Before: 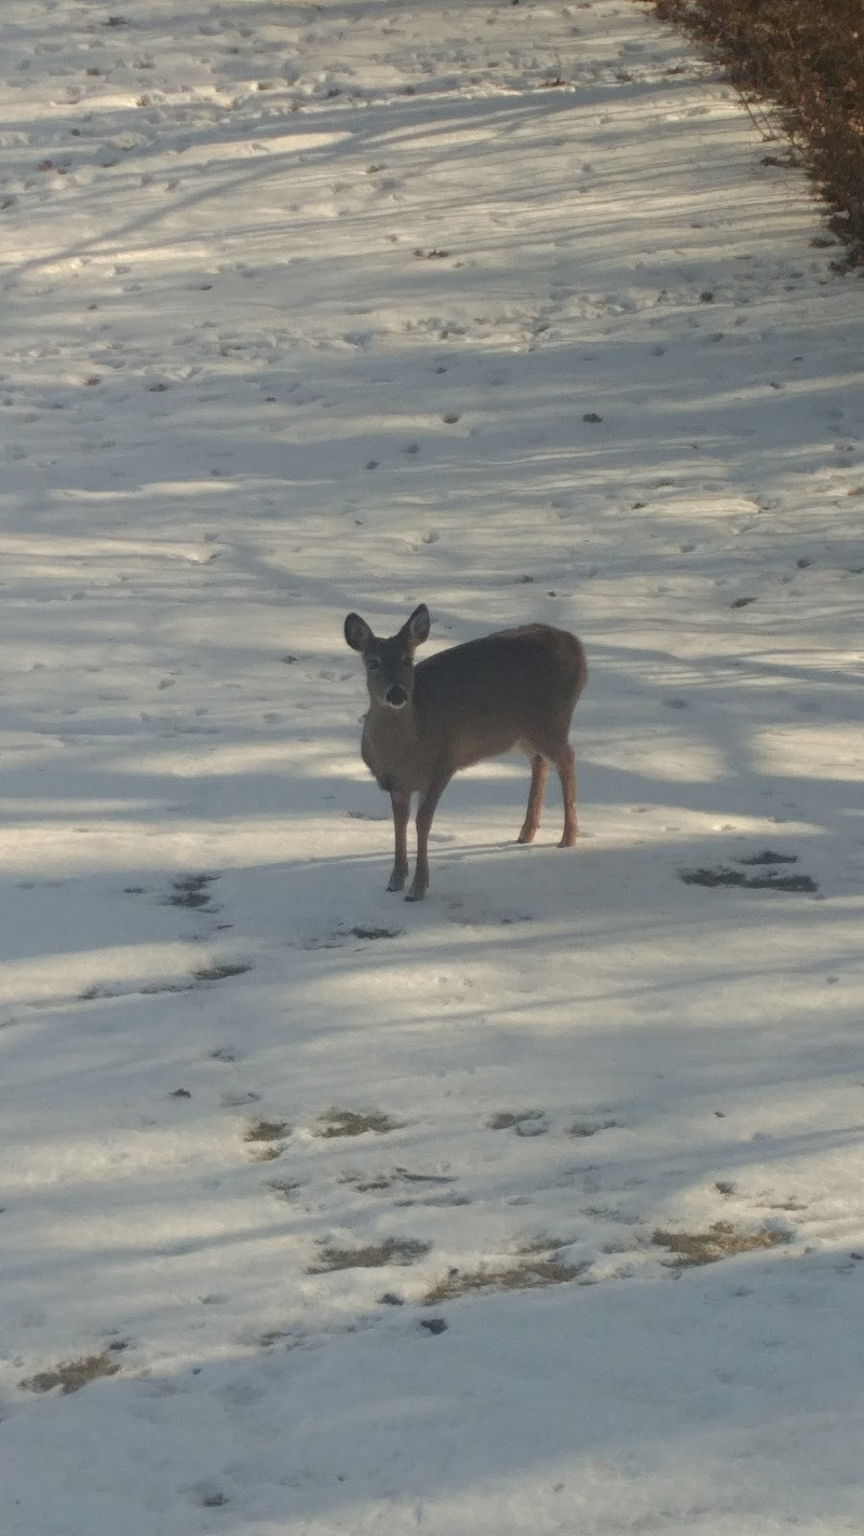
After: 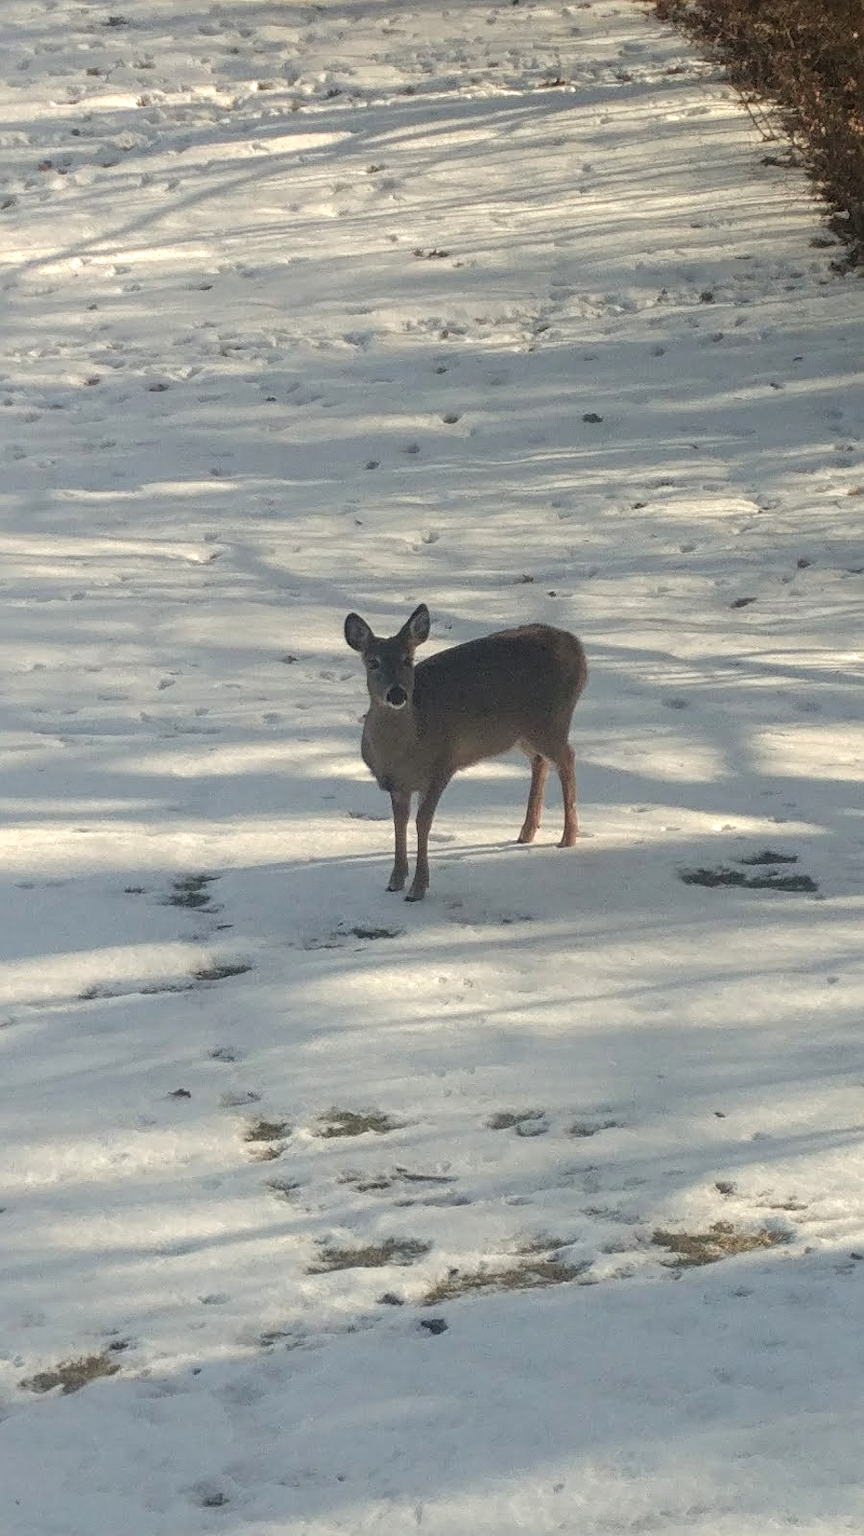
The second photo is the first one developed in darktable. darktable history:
sharpen: on, module defaults
local contrast: on, module defaults
tone equalizer: -8 EV -0.456 EV, -7 EV -0.421 EV, -6 EV -0.338 EV, -5 EV -0.203 EV, -3 EV 0.257 EV, -2 EV 0.35 EV, -1 EV 0.367 EV, +0 EV 0.402 EV
